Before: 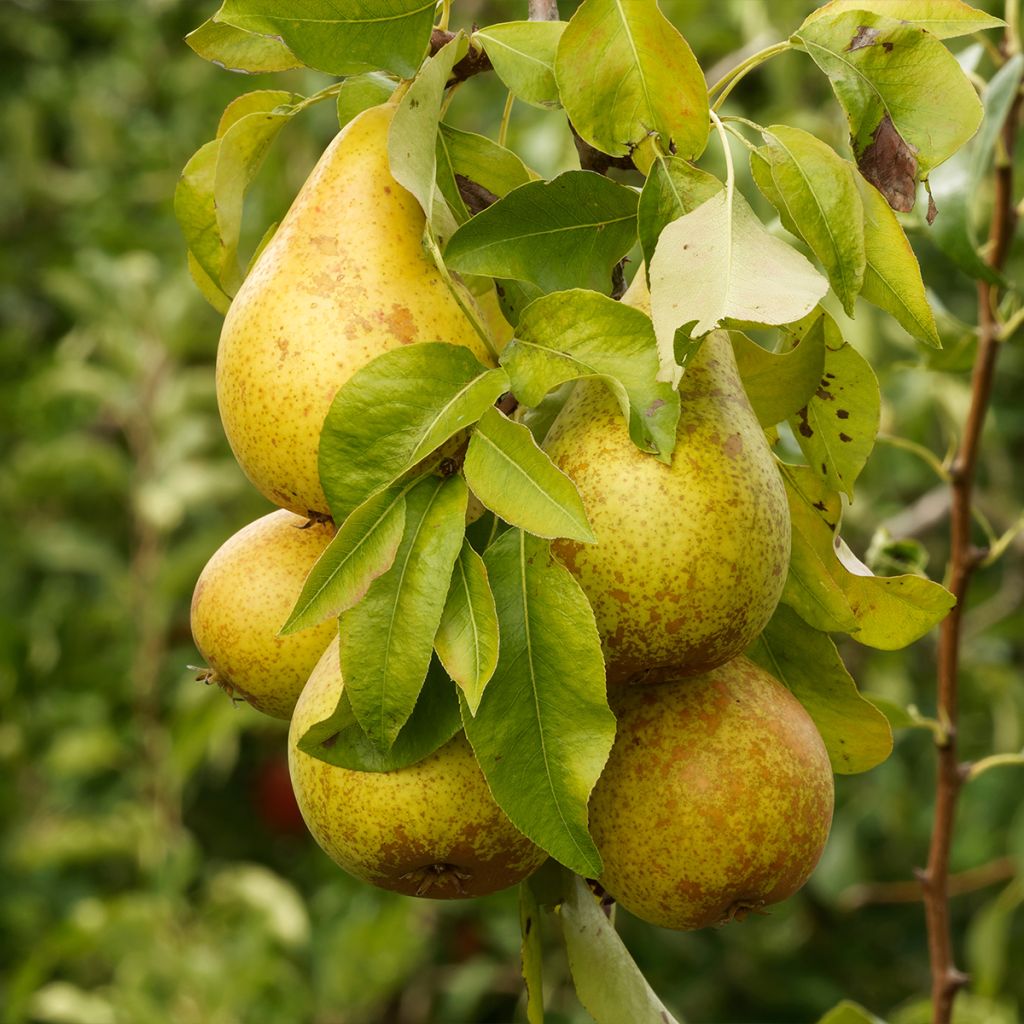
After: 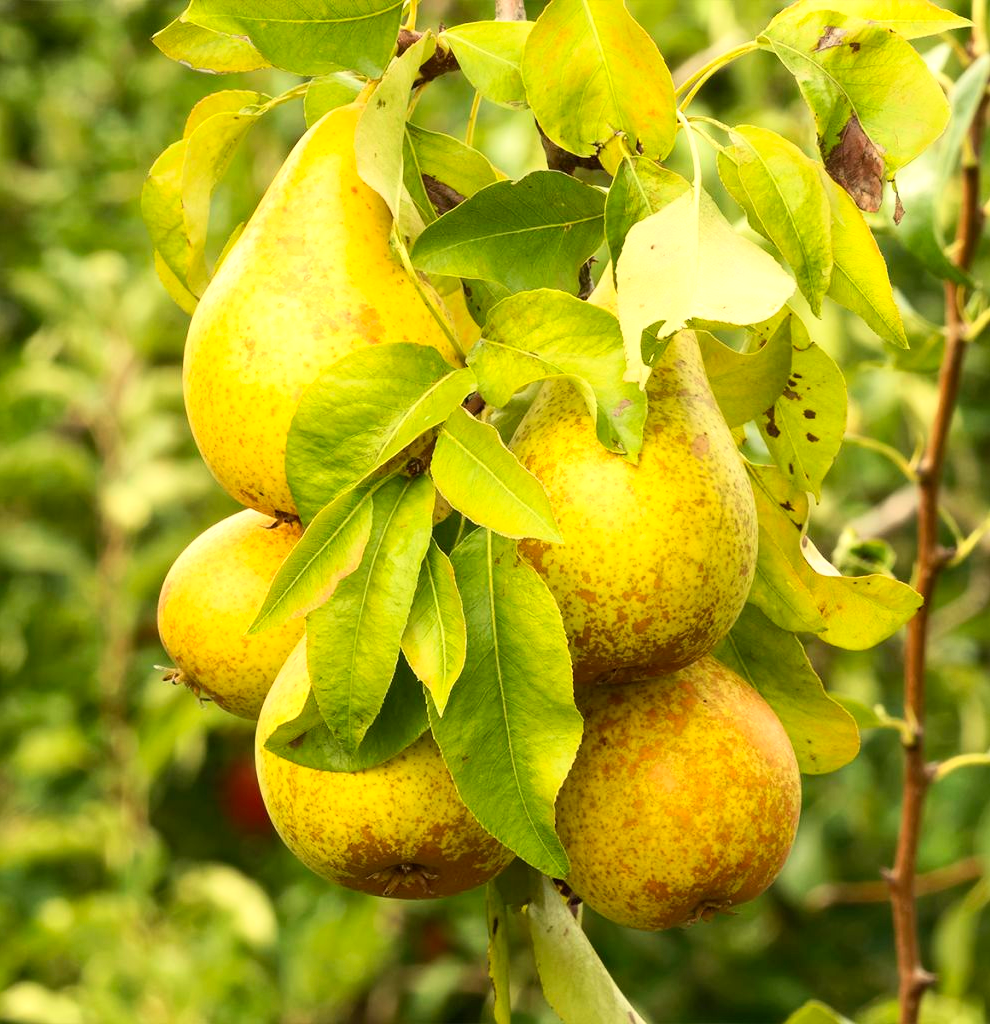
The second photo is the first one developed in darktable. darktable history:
exposure: black level correction 0.001, exposure 0.5 EV, compensate exposure bias true, compensate highlight preservation false
crop and rotate: left 3.238%
contrast brightness saturation: contrast 0.2, brightness 0.16, saturation 0.22
white balance: red 1.029, blue 0.92
